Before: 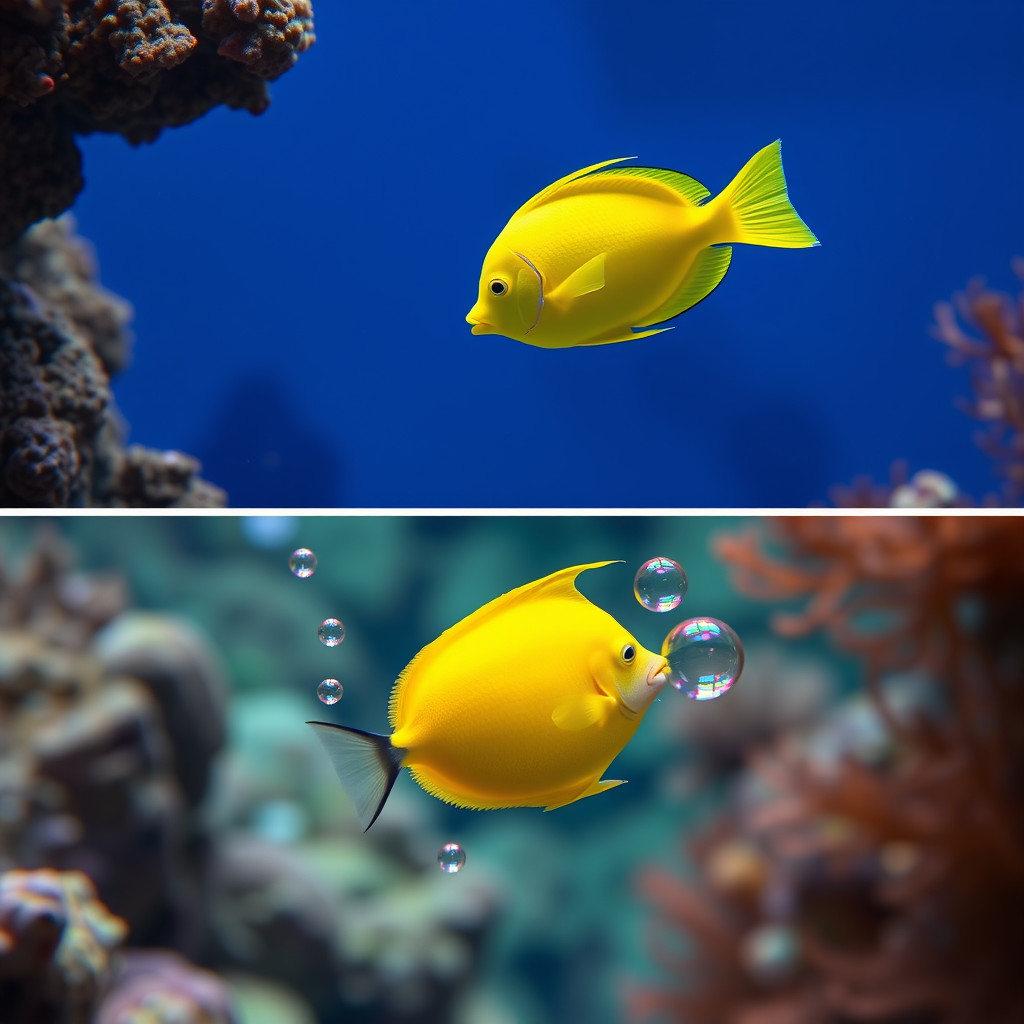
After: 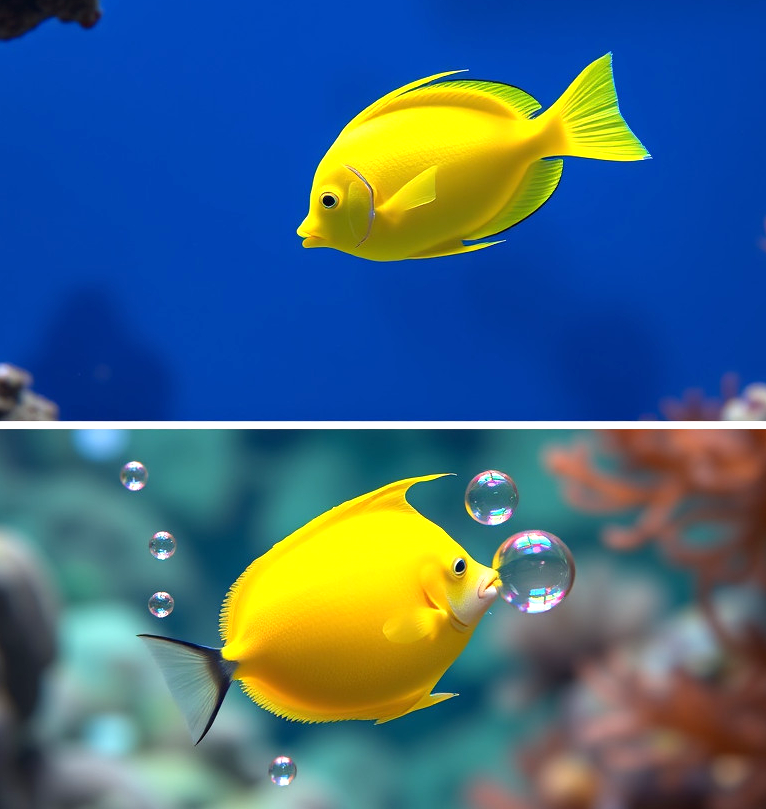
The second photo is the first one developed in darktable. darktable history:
crop: left 16.576%, top 8.514%, right 8.579%, bottom 12.436%
exposure: black level correction 0.001, exposure 0.498 EV, compensate exposure bias true, compensate highlight preservation false
